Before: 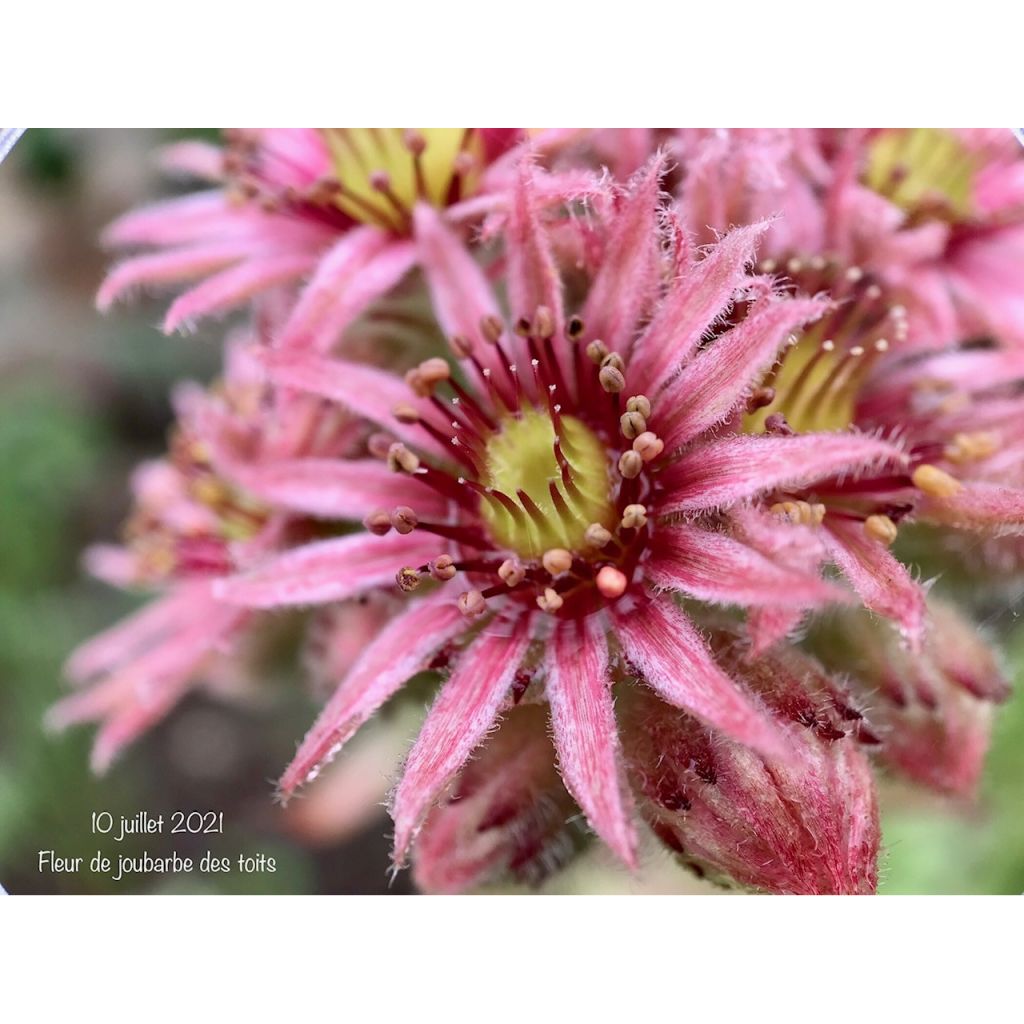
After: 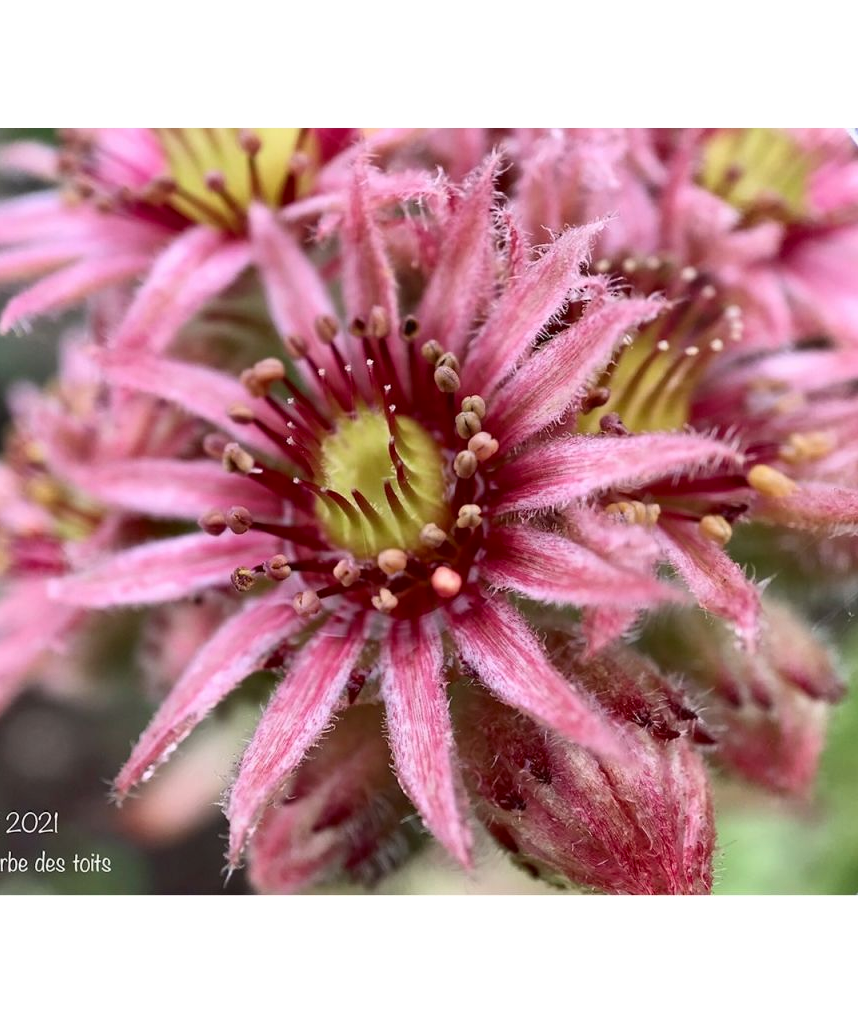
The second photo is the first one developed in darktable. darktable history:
crop: left 16.119%
tone curve: curves: ch0 [(0, 0) (0.003, 0.038) (0.011, 0.035) (0.025, 0.03) (0.044, 0.044) (0.069, 0.062) (0.1, 0.087) (0.136, 0.114) (0.177, 0.15) (0.224, 0.193) (0.277, 0.242) (0.335, 0.299) (0.399, 0.361) (0.468, 0.437) (0.543, 0.521) (0.623, 0.614) (0.709, 0.717) (0.801, 0.817) (0.898, 0.913) (1, 1)], color space Lab, independent channels, preserve colors none
